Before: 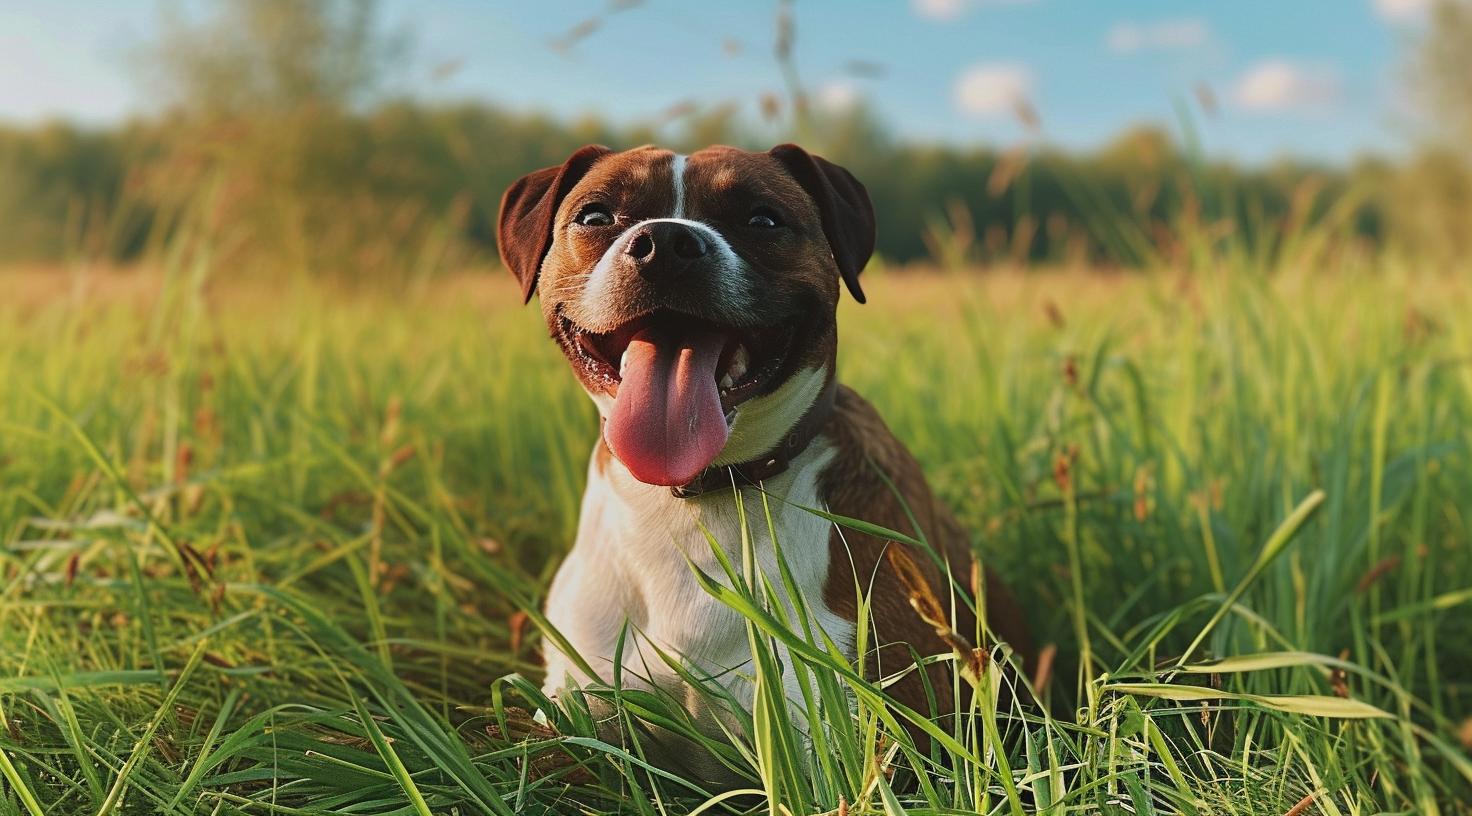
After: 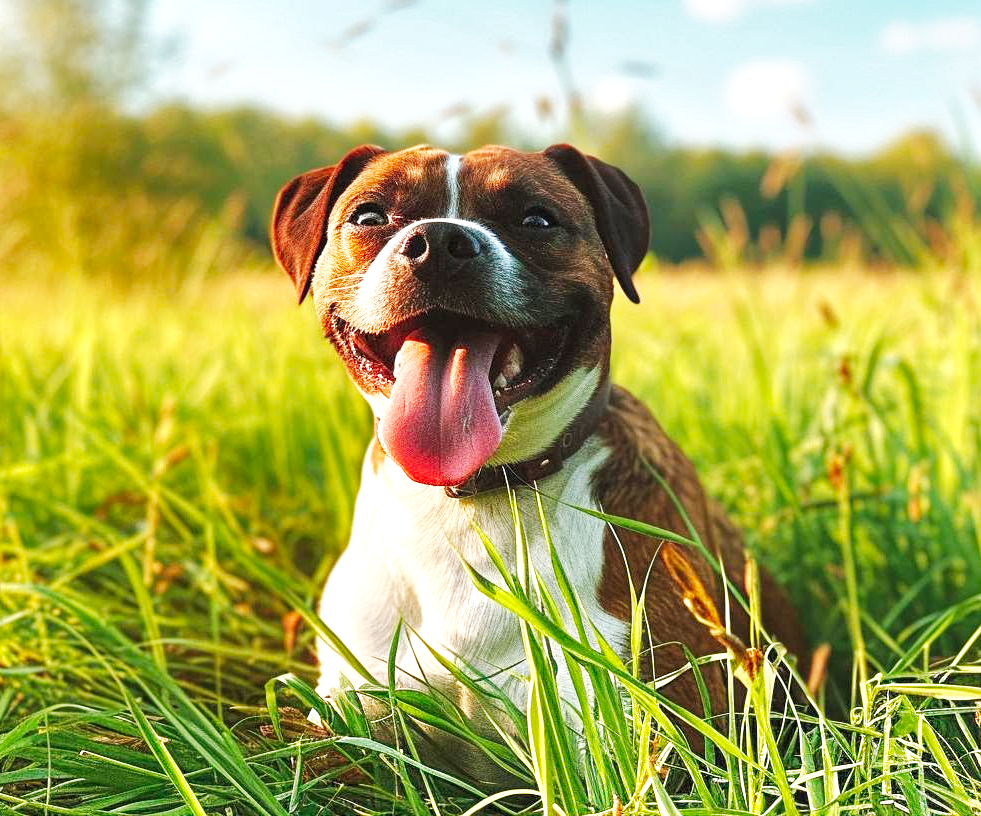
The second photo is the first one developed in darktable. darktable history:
exposure: exposure 0.2 EV, compensate highlight preservation false
base curve: curves: ch0 [(0, 0) (0.007, 0.004) (0.027, 0.03) (0.046, 0.07) (0.207, 0.54) (0.442, 0.872) (0.673, 0.972) (1, 1)], preserve colors none
shadows and highlights: on, module defaults
crop: left 15.419%, right 17.914%
local contrast: highlights 99%, shadows 86%, detail 160%, midtone range 0.2
